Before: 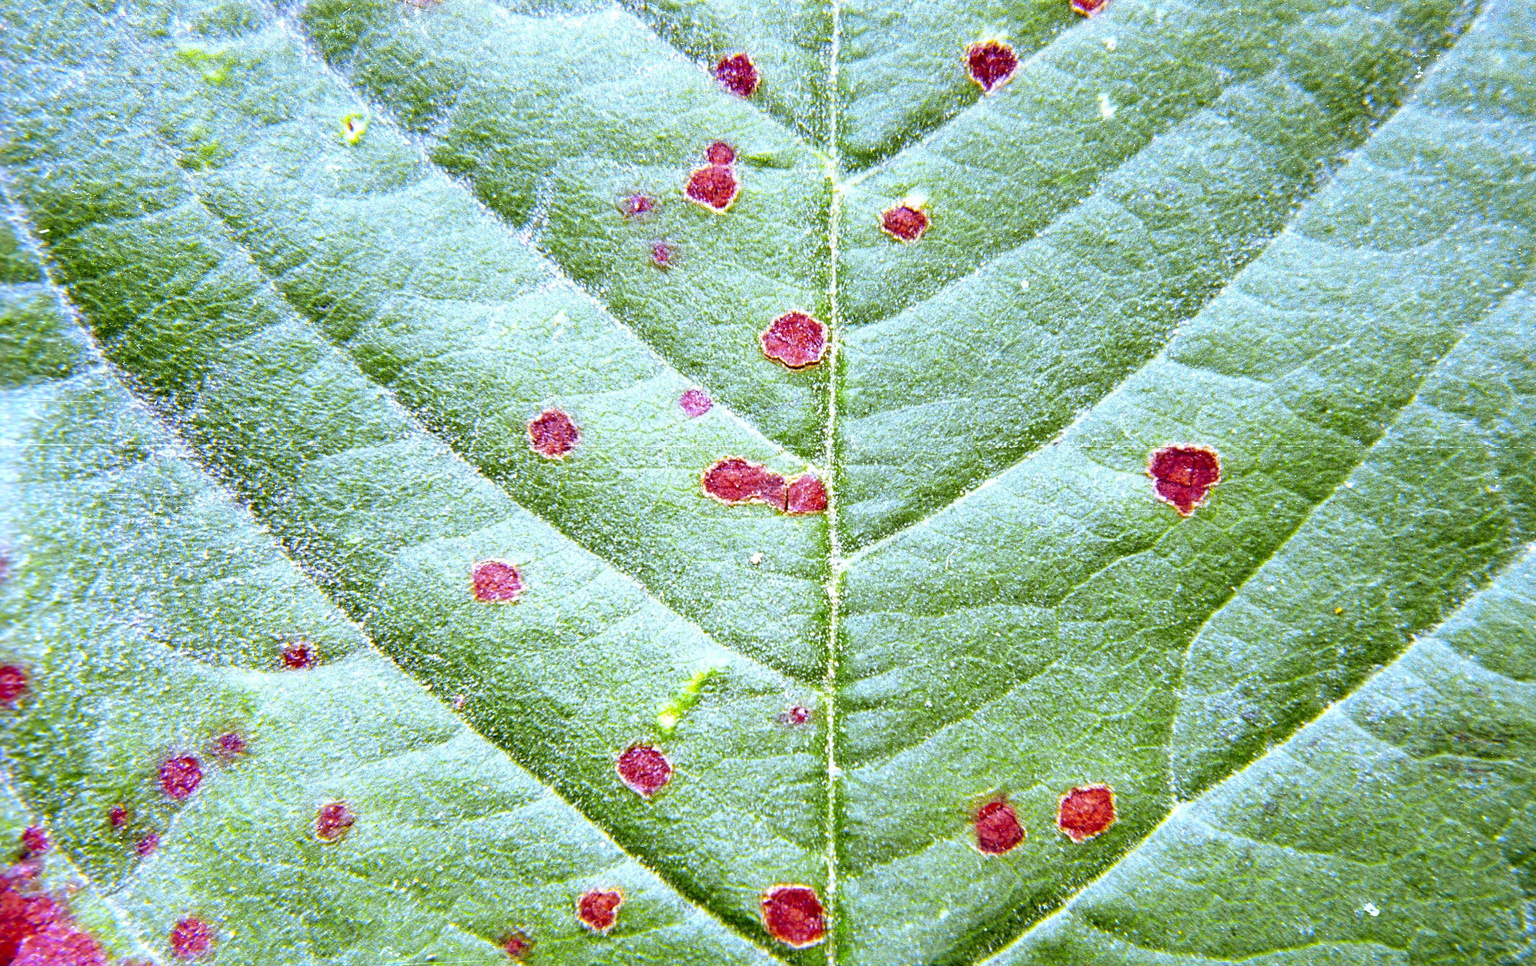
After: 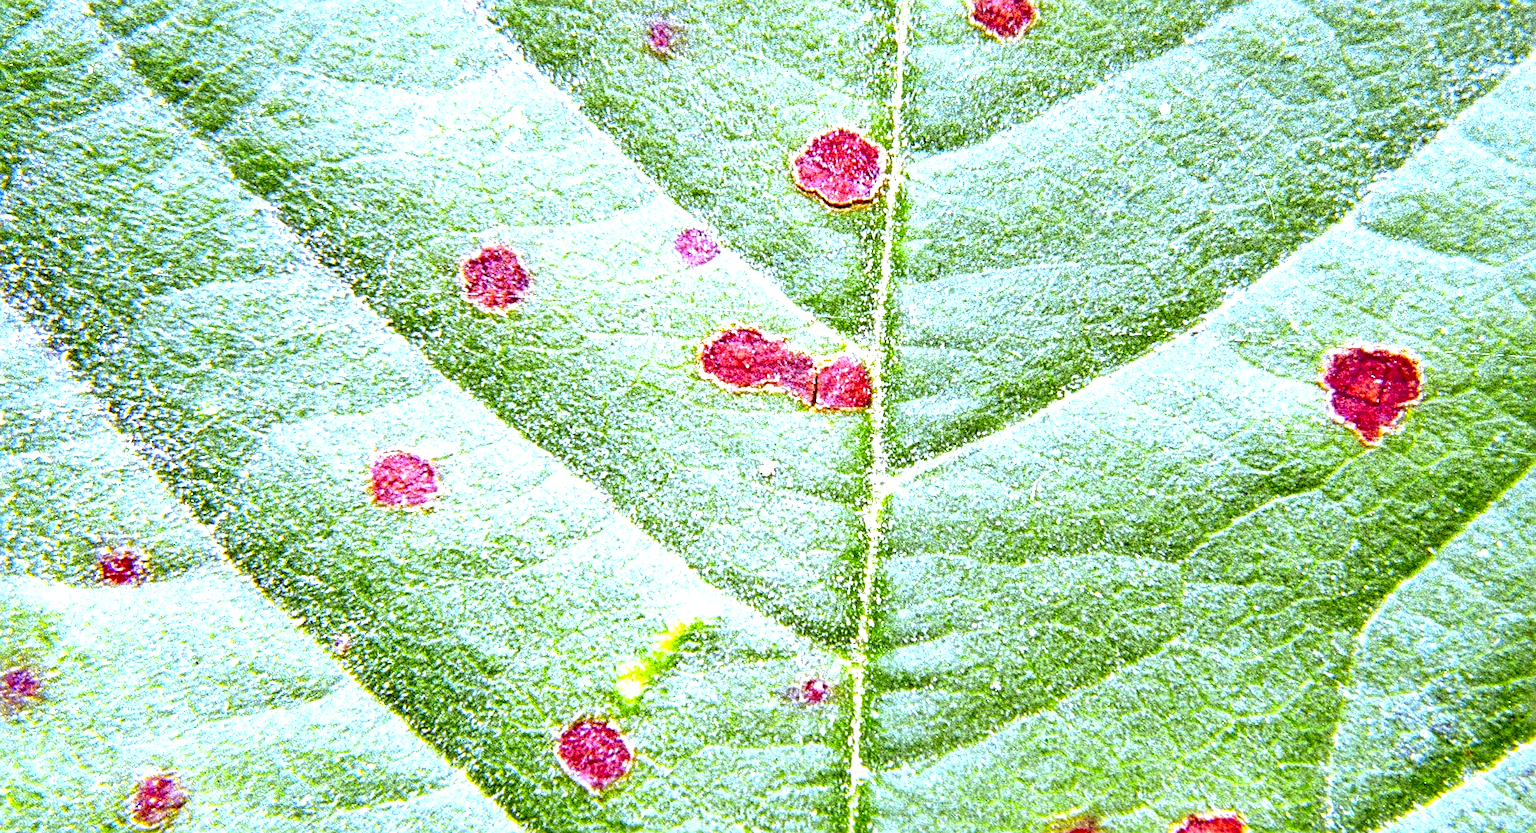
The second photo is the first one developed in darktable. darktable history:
local contrast: on, module defaults
crop and rotate: angle -3.4°, left 9.765%, top 20.505%, right 11.983%, bottom 11.949%
sharpen: radius 2.146, amount 0.383, threshold 0.209
contrast brightness saturation: contrast 0.044, saturation 0.155
exposure: black level correction 0.001, exposure 0.499 EV, compensate highlight preservation false
